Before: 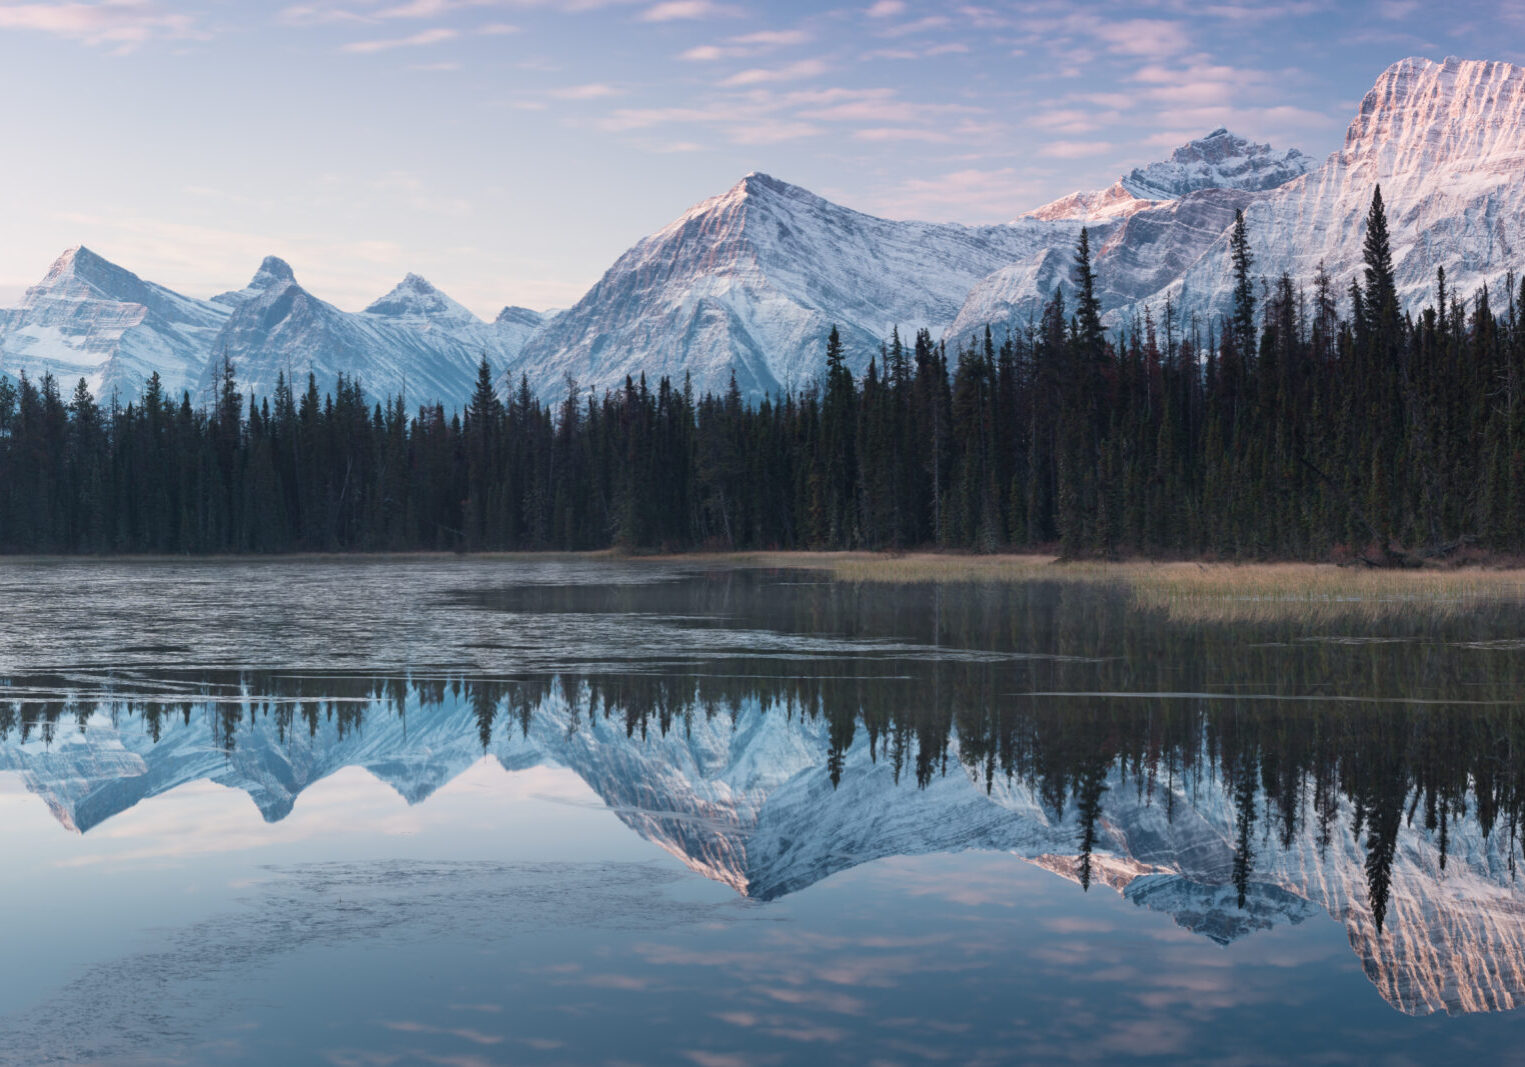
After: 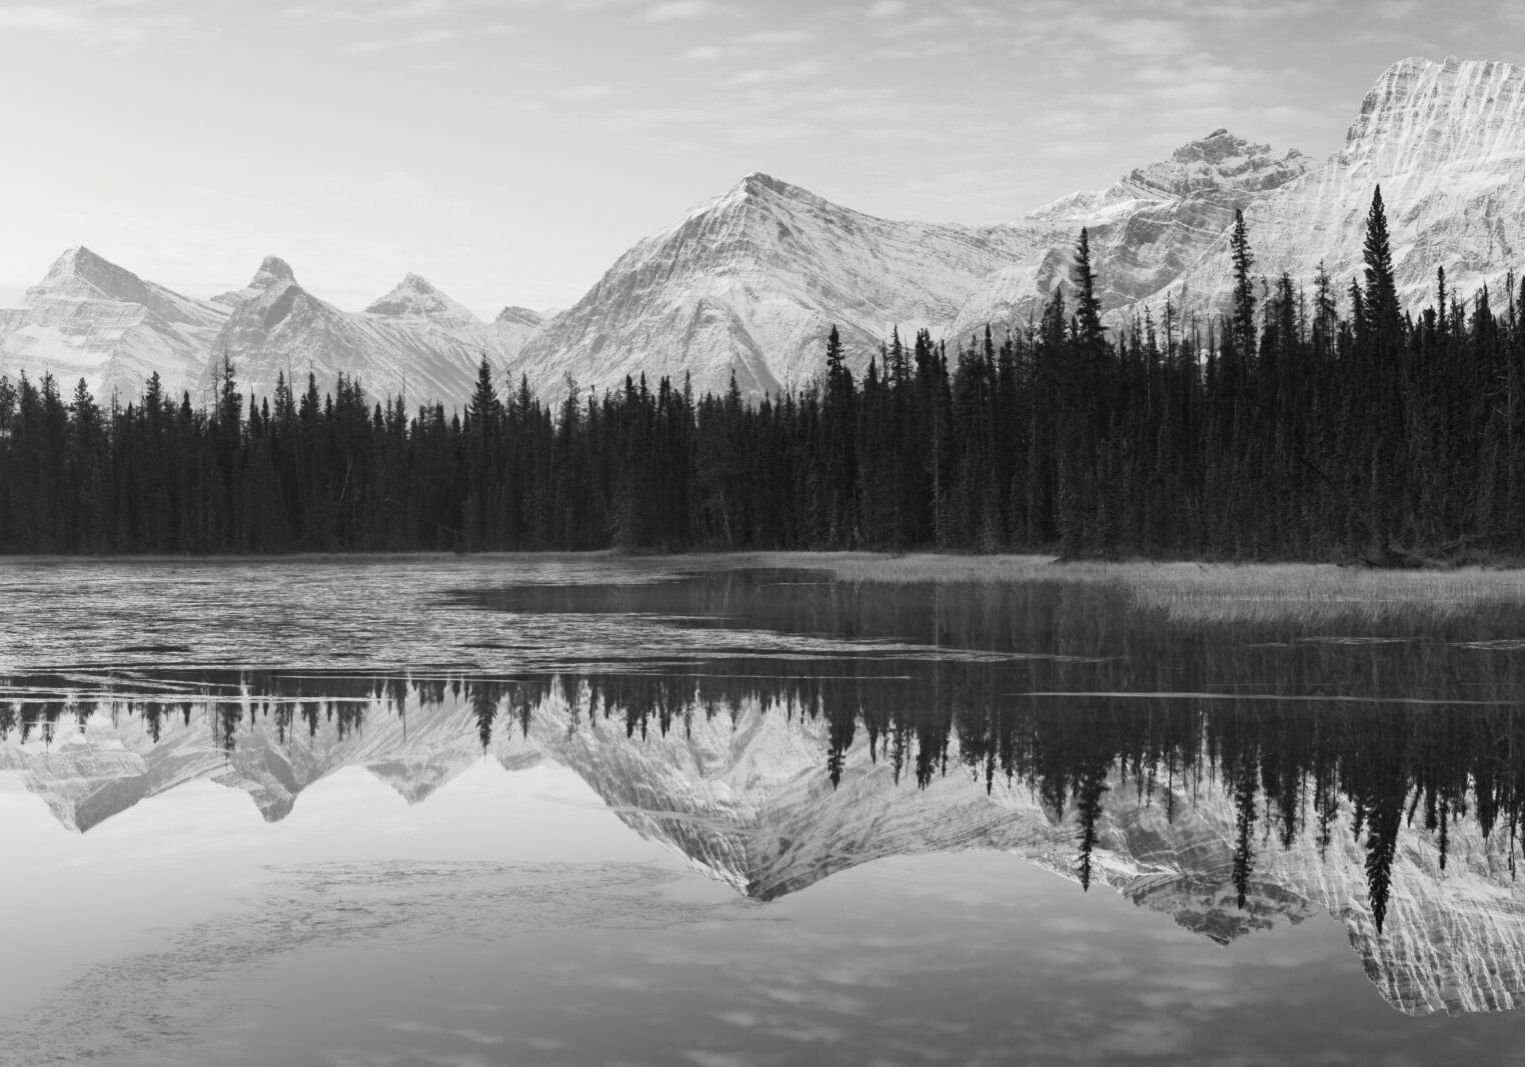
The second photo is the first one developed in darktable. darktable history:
tone curve: curves: ch0 [(0, 0) (0.003, 0.014) (0.011, 0.019) (0.025, 0.026) (0.044, 0.037) (0.069, 0.053) (0.1, 0.083) (0.136, 0.121) (0.177, 0.163) (0.224, 0.22) (0.277, 0.281) (0.335, 0.354) (0.399, 0.436) (0.468, 0.526) (0.543, 0.612) (0.623, 0.706) (0.709, 0.79) (0.801, 0.858) (0.898, 0.925) (1, 1)], preserve colors none
color look up table: target L [100.32, 86.7, 88.47, 78.43, 82.41, 75.88, 79.88, 66.24, 53.98, 36.15, 23.52, 201, 80.24, 74.05, 65.49, 59.41, 56.32, 48.84, 35.72, 51.22, 32.75, 31.46, 7.568, 10.27, 7.568, 89.53, 80.24, 70.73, 71.1, 59.92, 49.24, 48.31, 58.38, 47.24, 45.09, 24.72, 35.16, 32.32, 11.92, 10.27, 5.464, 93.75, 83.84, 83.84, 72.58, 59.41, 59.41, 41.96, 28.27], target a [0.001, -0.001, 0, 0, -0.002, -0.001, 0, 0.001, 0 ×4, -0.001, 0 ×12, -0.003, -0.001, -0.002, 0, 0.001, 0, 0.001, 0.001, 0, 0.001, 0.001, 0.001, 0 ×4, -0.002, -0.002, -0.002, 0, 0, 0, 0.001, 0.001], target b [-0.003, 0.022, 0, 0.001, 0.022, 0.002, 0.001, -0.004, -0.002, 0.001, -0.003, -0.001, 0.002 ×4, 0.001, -0.004, -0.003, 0.001, 0, 0, -0.002, -0.002, -0.002, 0.023, 0.002, 0.022, 0.002, -0.004, 0.001, -0.004, -0.004, -0.003, -0.004, -0.003, -0.003, -0.003, -0.002, -0.002, 0.003, 0.023, 0.022, 0.022, 0.002, 0.002, 0.002, -0.006, -0.003], num patches 49
